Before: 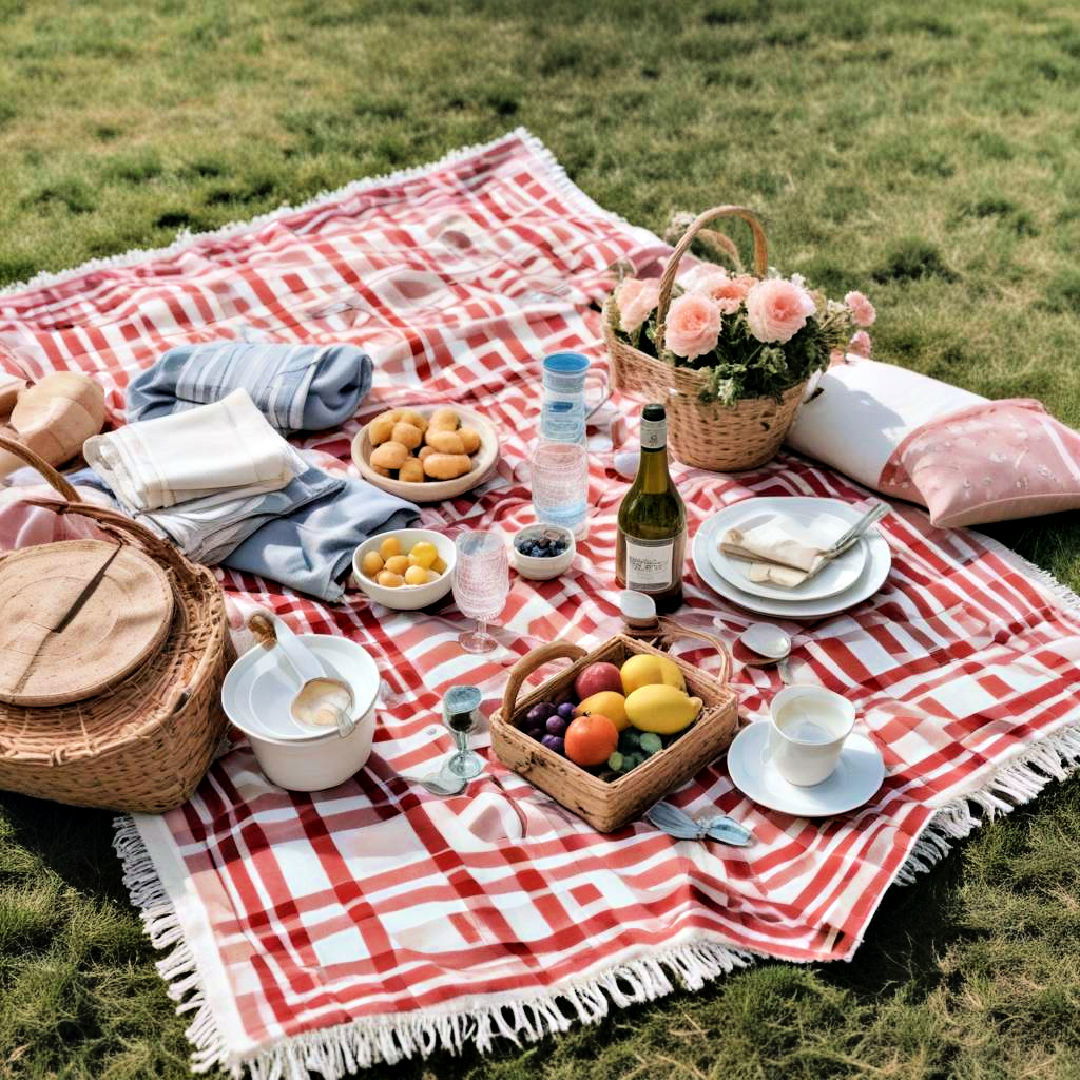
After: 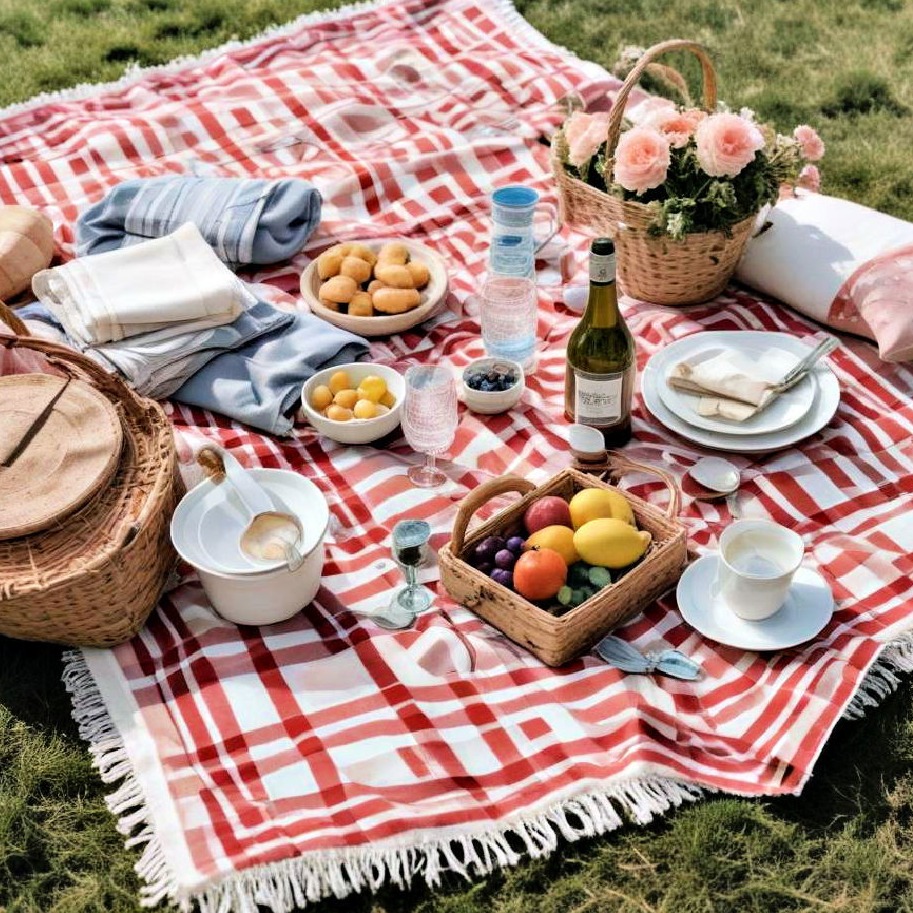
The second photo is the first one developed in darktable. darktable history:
crop and rotate: left 4.763%, top 15.401%, right 10.649%
